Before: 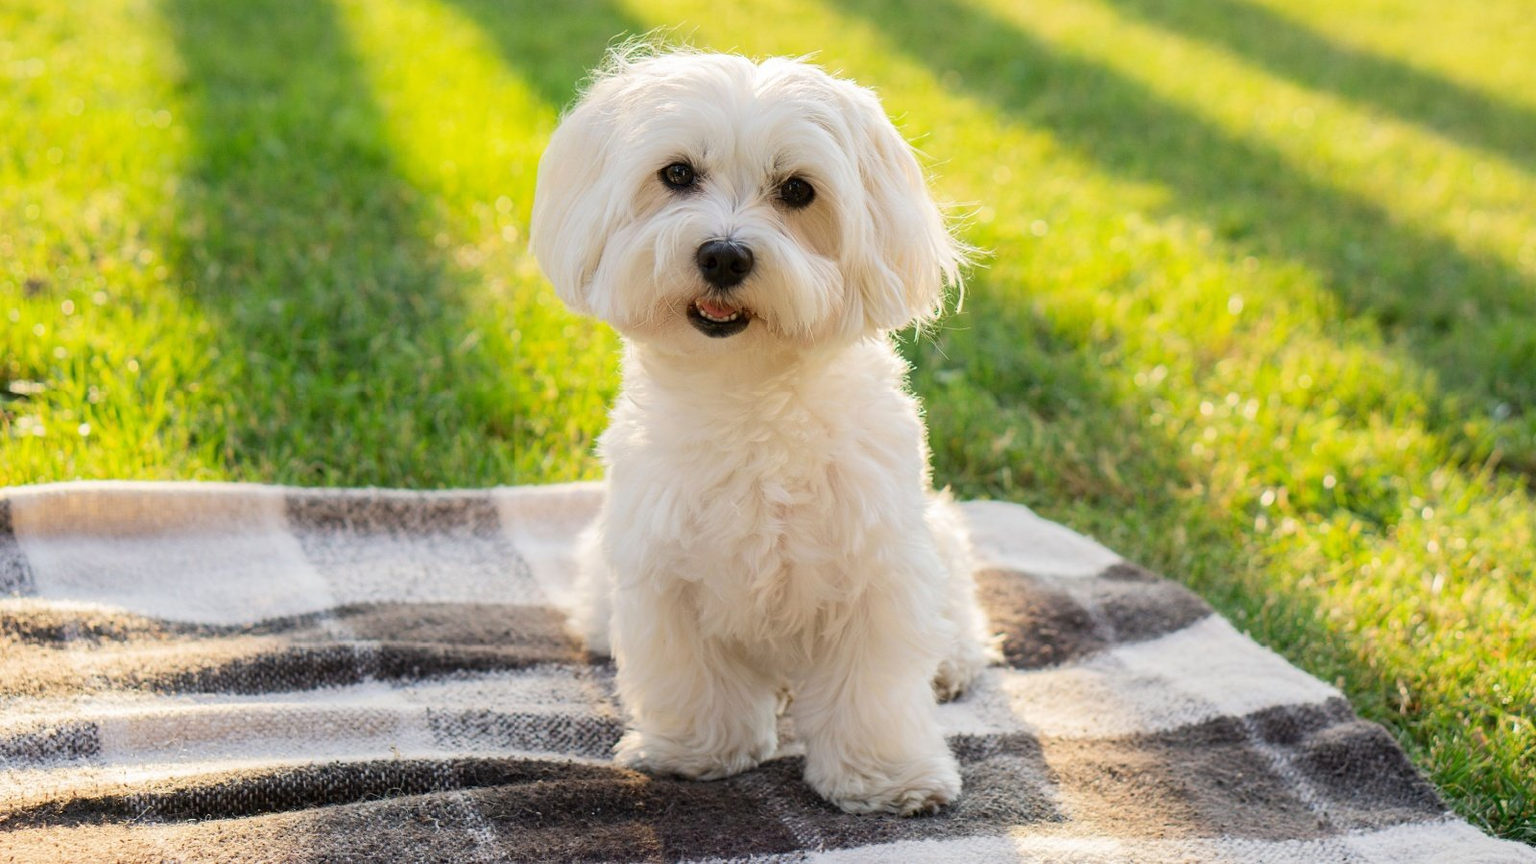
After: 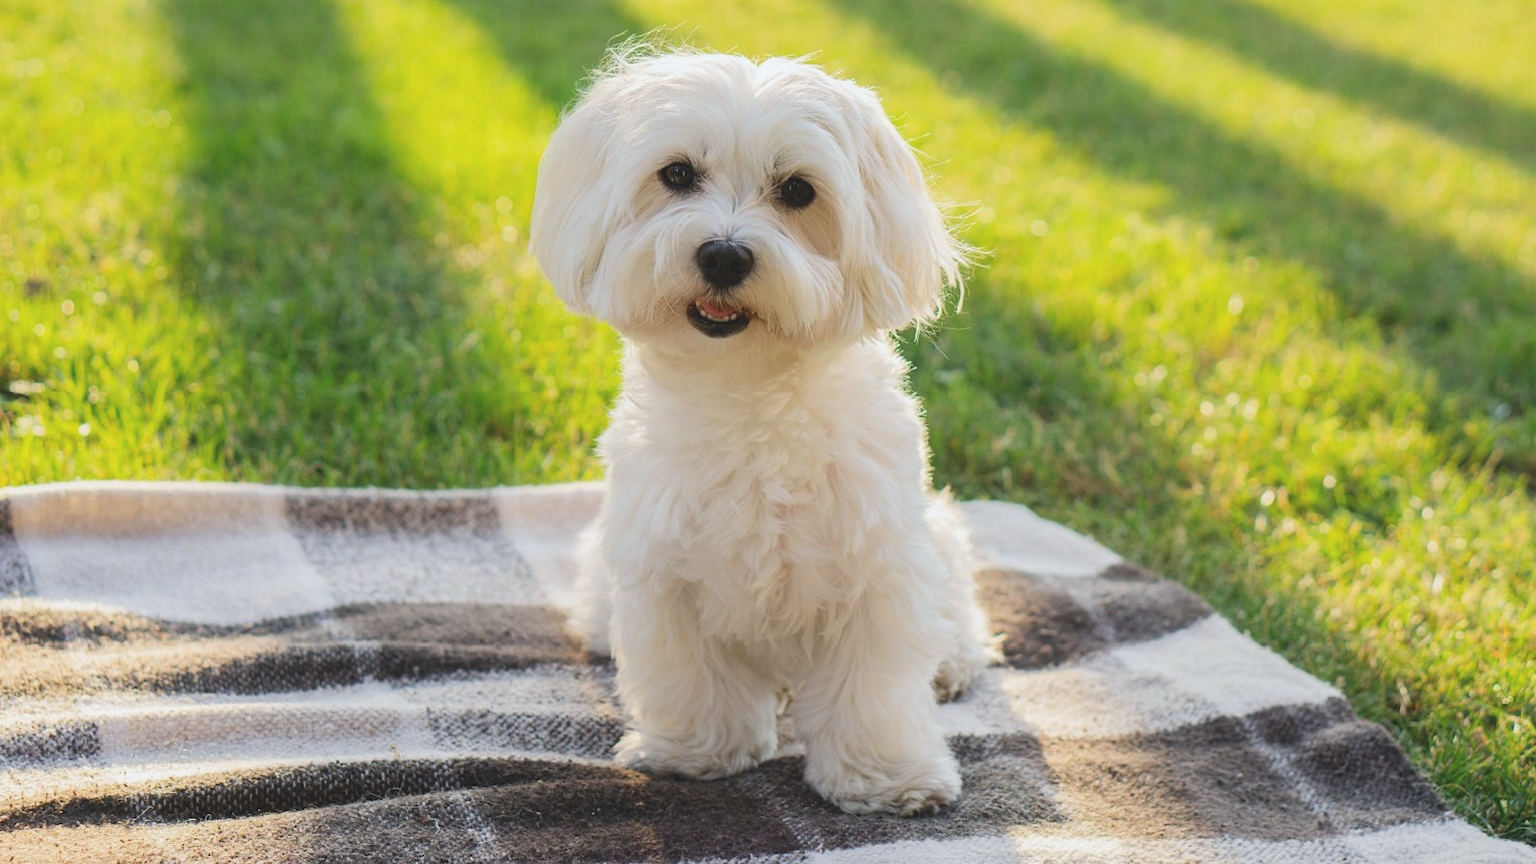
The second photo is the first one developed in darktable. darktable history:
exposure: black level correction -0.015, exposure -0.125 EV, compensate highlight preservation false
white balance: red 0.982, blue 1.018
